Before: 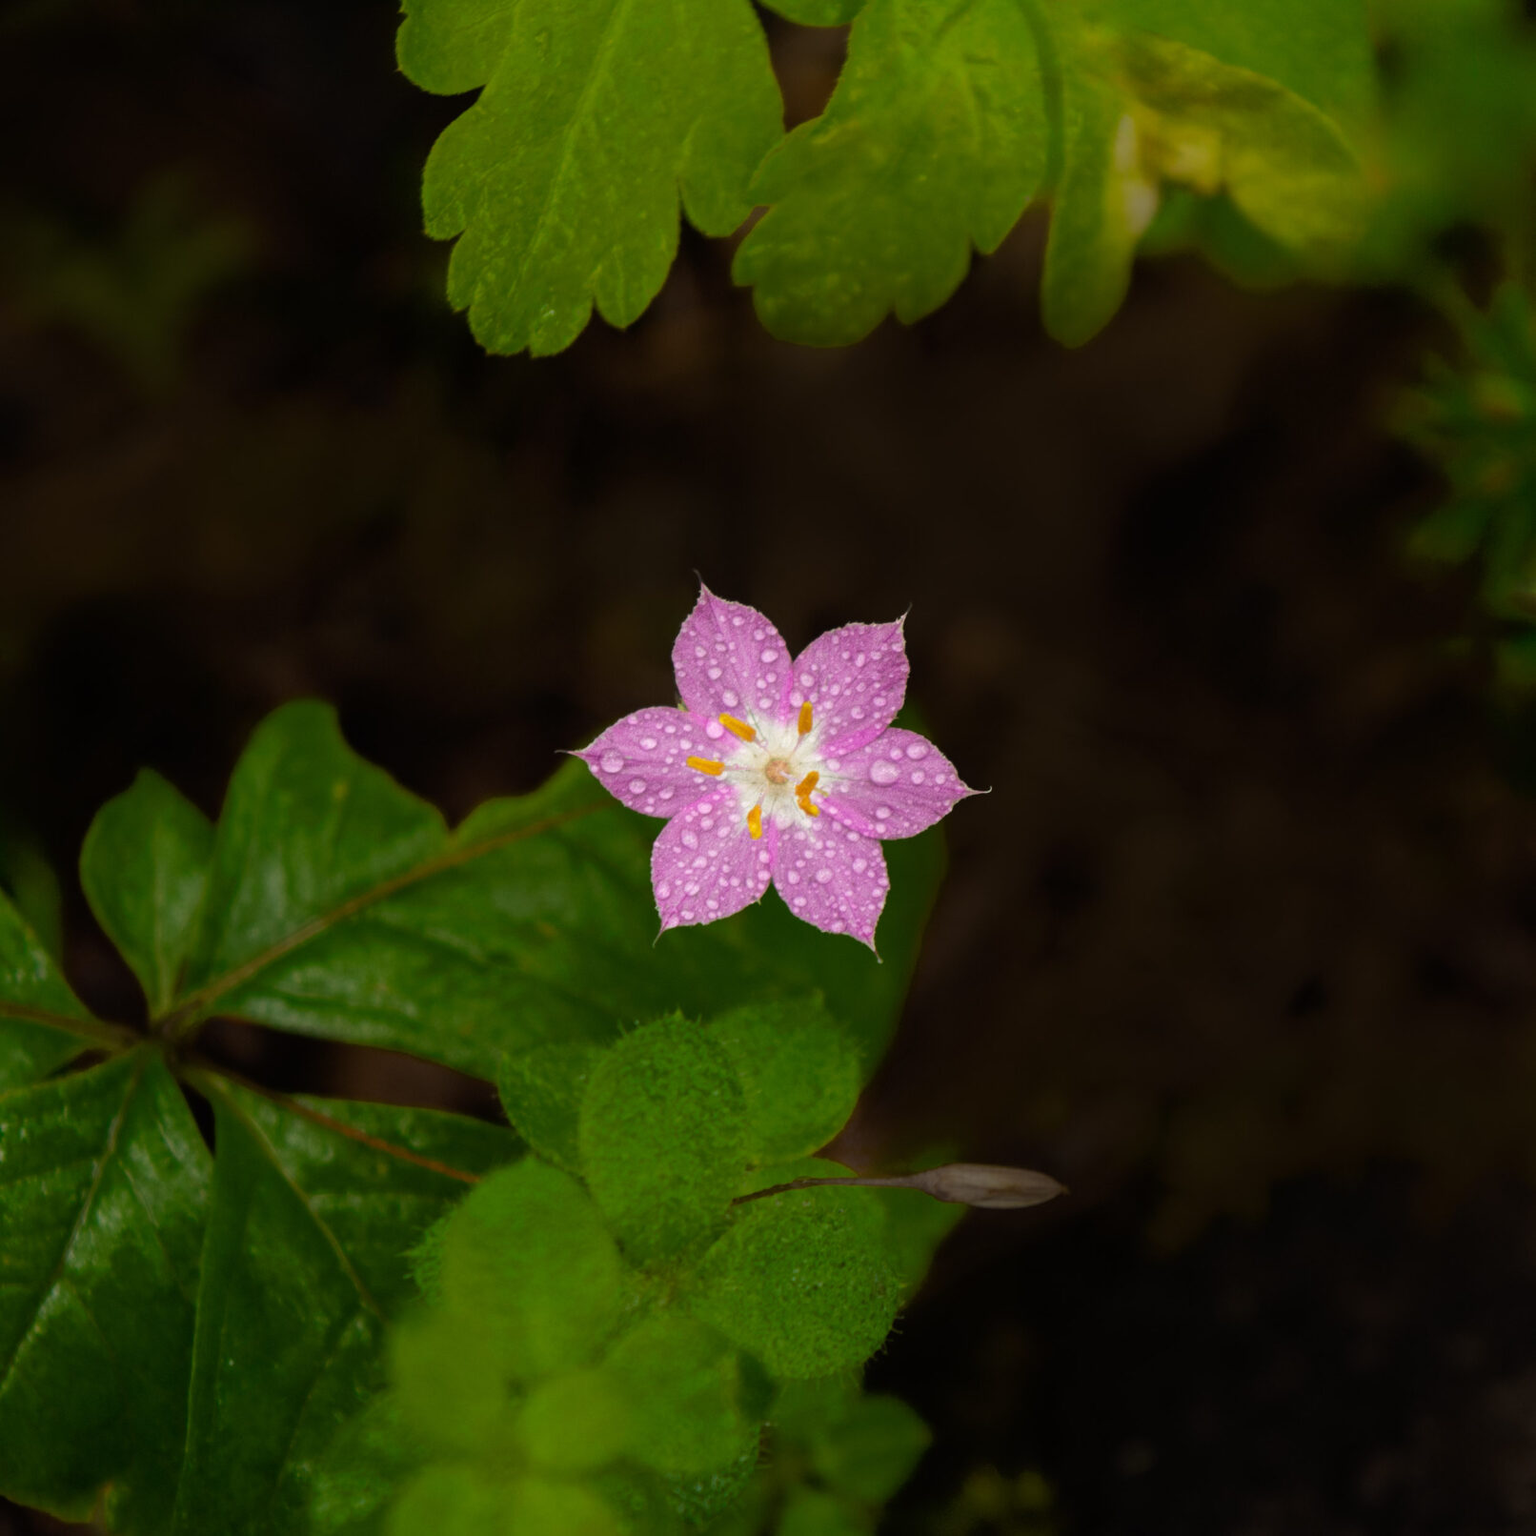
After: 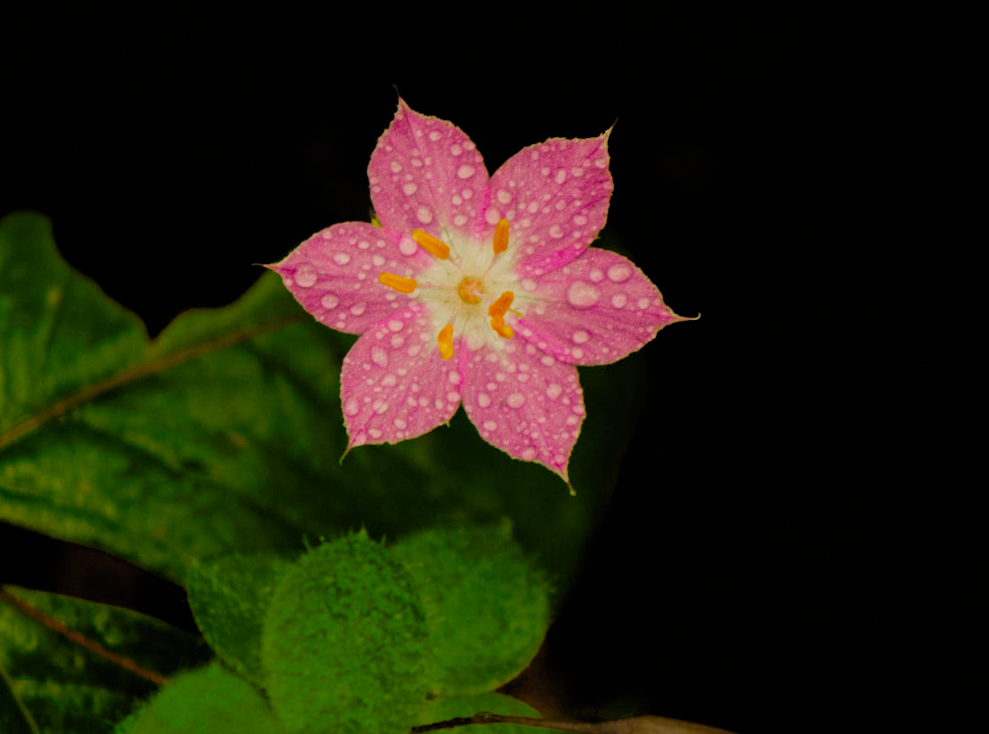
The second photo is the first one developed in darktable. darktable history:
filmic rgb: black relative exposure -4.4 EV, white relative exposure 5 EV, threshold 3 EV, hardness 2.23, latitude 40.06%, contrast 1.15, highlights saturation mix 10%, shadows ↔ highlights balance 1.04%, preserve chrominance RGB euclidean norm (legacy), color science v4 (2020), enable highlight reconstruction true
crop: left 13.312%, top 31.28%, right 24.627%, bottom 15.582%
rotate and perspective: rotation 1.69°, lens shift (vertical) -0.023, lens shift (horizontal) -0.291, crop left 0.025, crop right 0.988, crop top 0.092, crop bottom 0.842
white balance: red 1.08, blue 0.791
